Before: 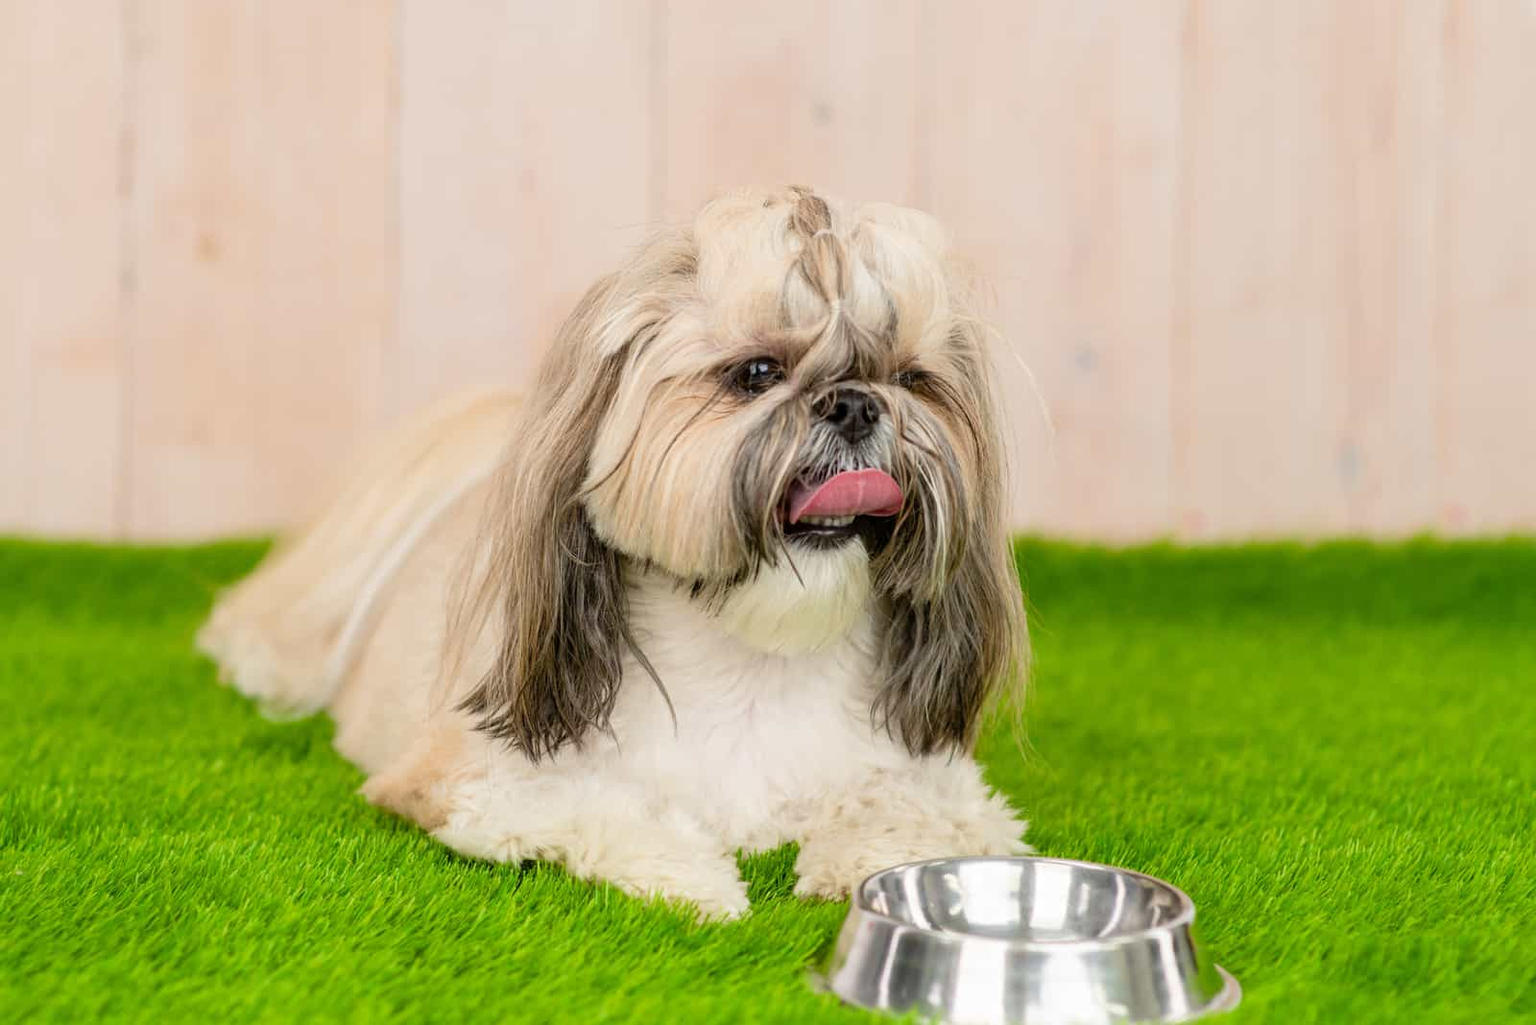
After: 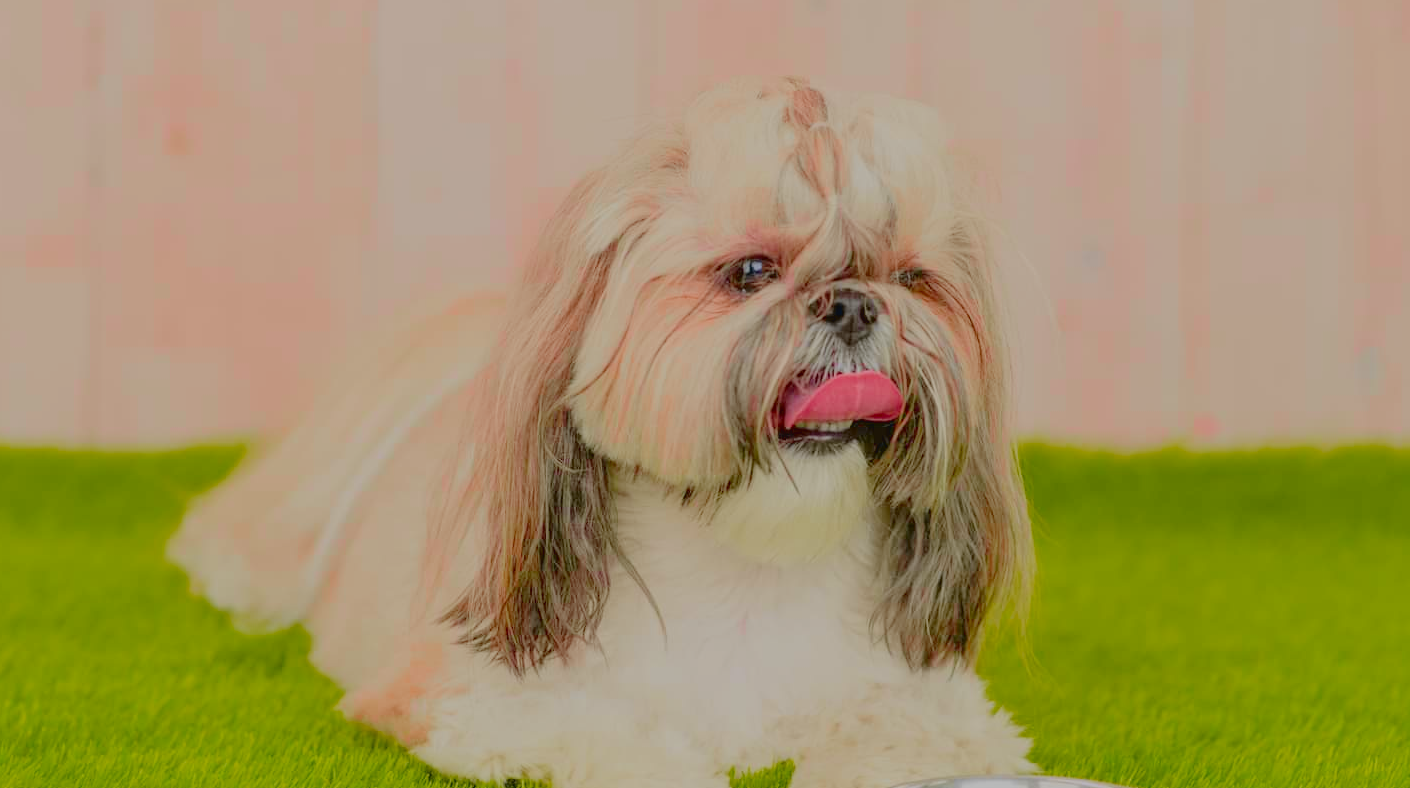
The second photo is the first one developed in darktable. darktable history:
crop and rotate: left 2.39%, top 11.006%, right 9.473%, bottom 15.174%
filmic rgb: black relative exposure -14 EV, white relative exposure 7.94 EV, hardness 3.74, latitude 49.3%, contrast 0.513, add noise in highlights 0.002, preserve chrominance max RGB, color science v3 (2019), use custom middle-gray values true, contrast in highlights soft
tone curve: curves: ch0 [(0, 0.036) (0.119, 0.115) (0.466, 0.498) (0.715, 0.767) (0.817, 0.865) (1, 0.998)]; ch1 [(0, 0) (0.377, 0.416) (0.44, 0.461) (0.487, 0.49) (0.514, 0.517) (0.536, 0.577) (0.66, 0.724) (1, 1)]; ch2 [(0, 0) (0.38, 0.405) (0.463, 0.443) (0.492, 0.486) (0.526, 0.541) (0.578, 0.598) (0.653, 0.698) (1, 1)], color space Lab, independent channels, preserve colors none
exposure: exposure 0.127 EV, compensate exposure bias true, compensate highlight preservation false
